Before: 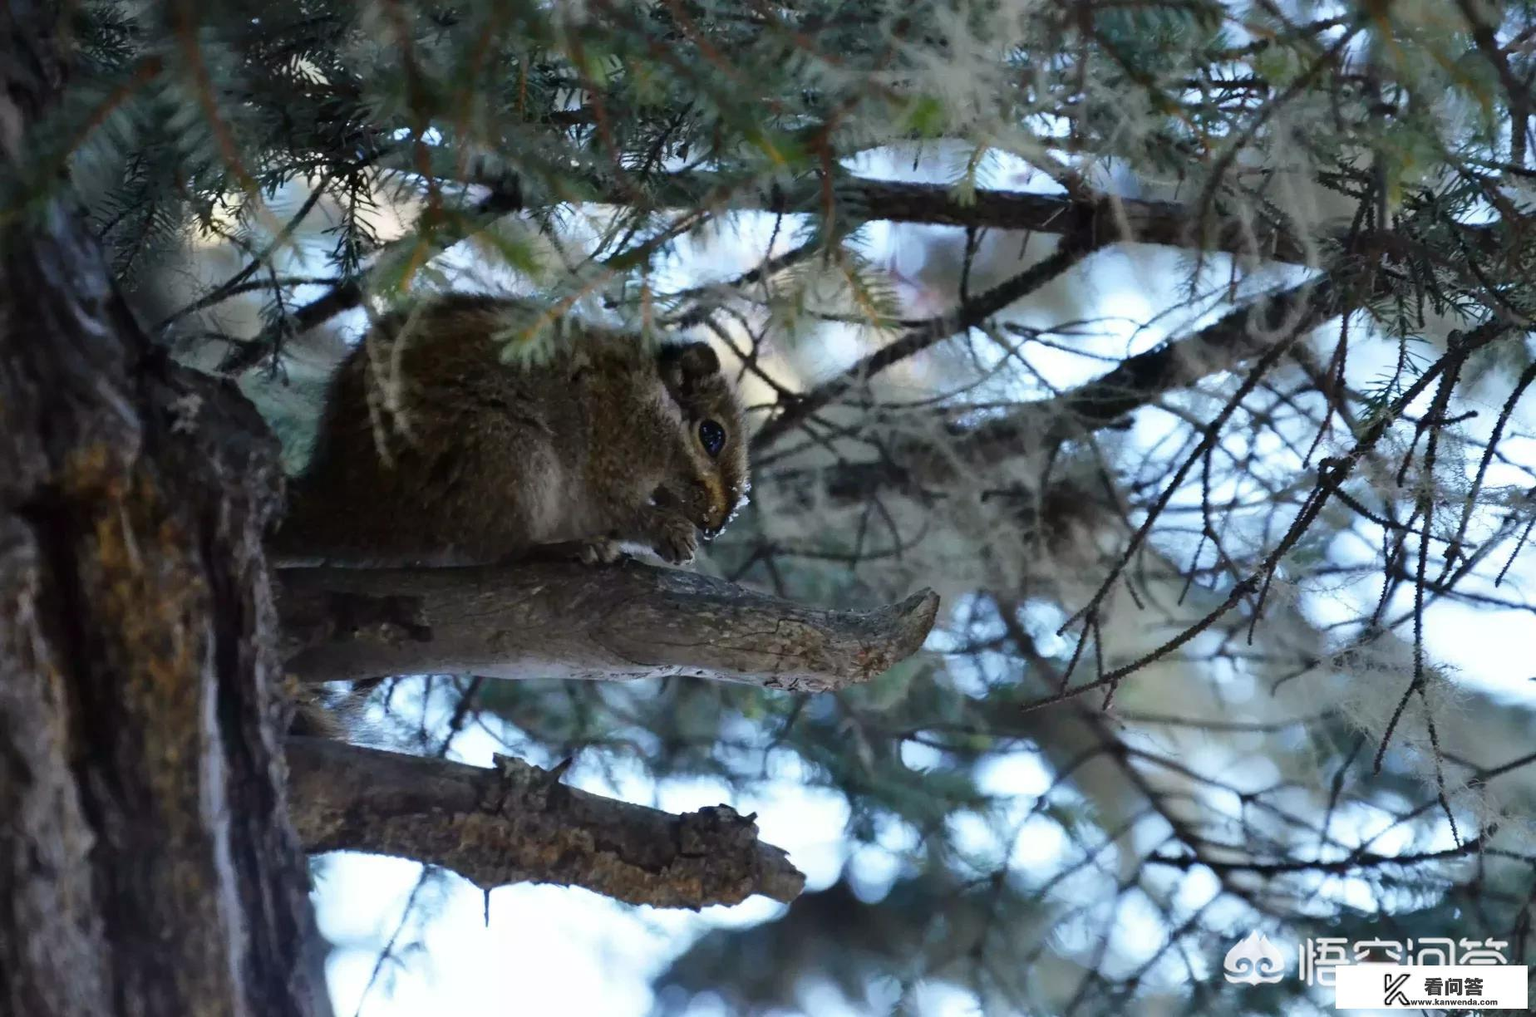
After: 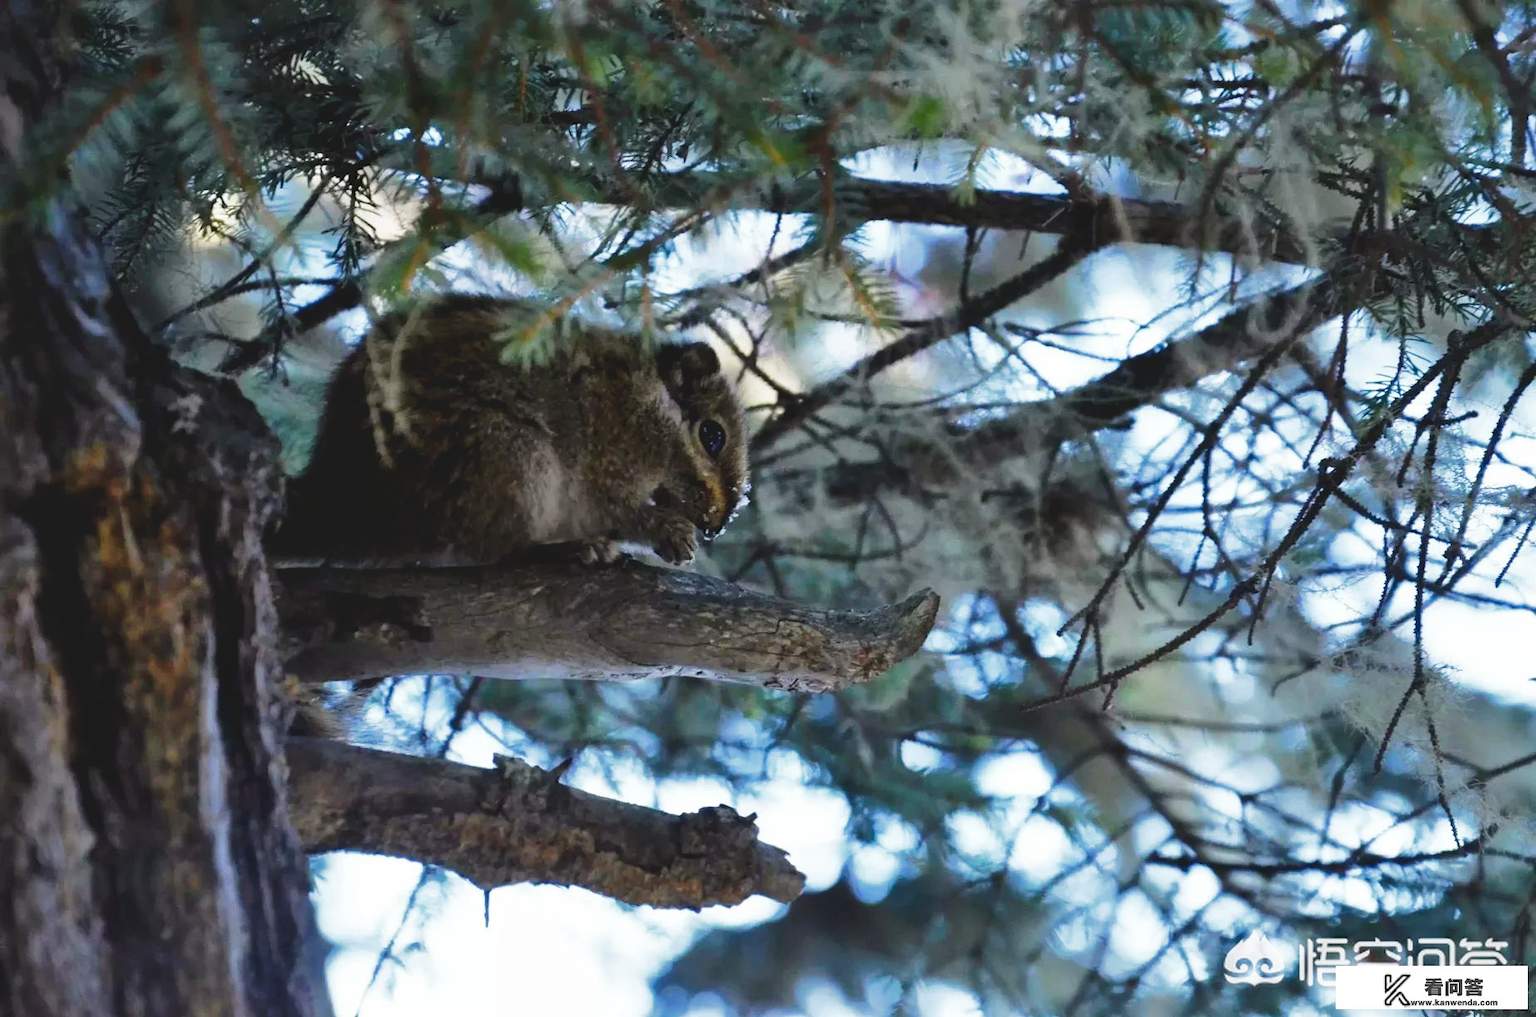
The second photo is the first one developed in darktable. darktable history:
tone curve: curves: ch0 [(0, 0) (0.003, 0.063) (0.011, 0.063) (0.025, 0.063) (0.044, 0.066) (0.069, 0.071) (0.1, 0.09) (0.136, 0.116) (0.177, 0.144) (0.224, 0.192) (0.277, 0.246) (0.335, 0.311) (0.399, 0.399) (0.468, 0.49) (0.543, 0.589) (0.623, 0.709) (0.709, 0.827) (0.801, 0.918) (0.898, 0.969) (1, 1)], preserve colors none
shadows and highlights: highlights -60
